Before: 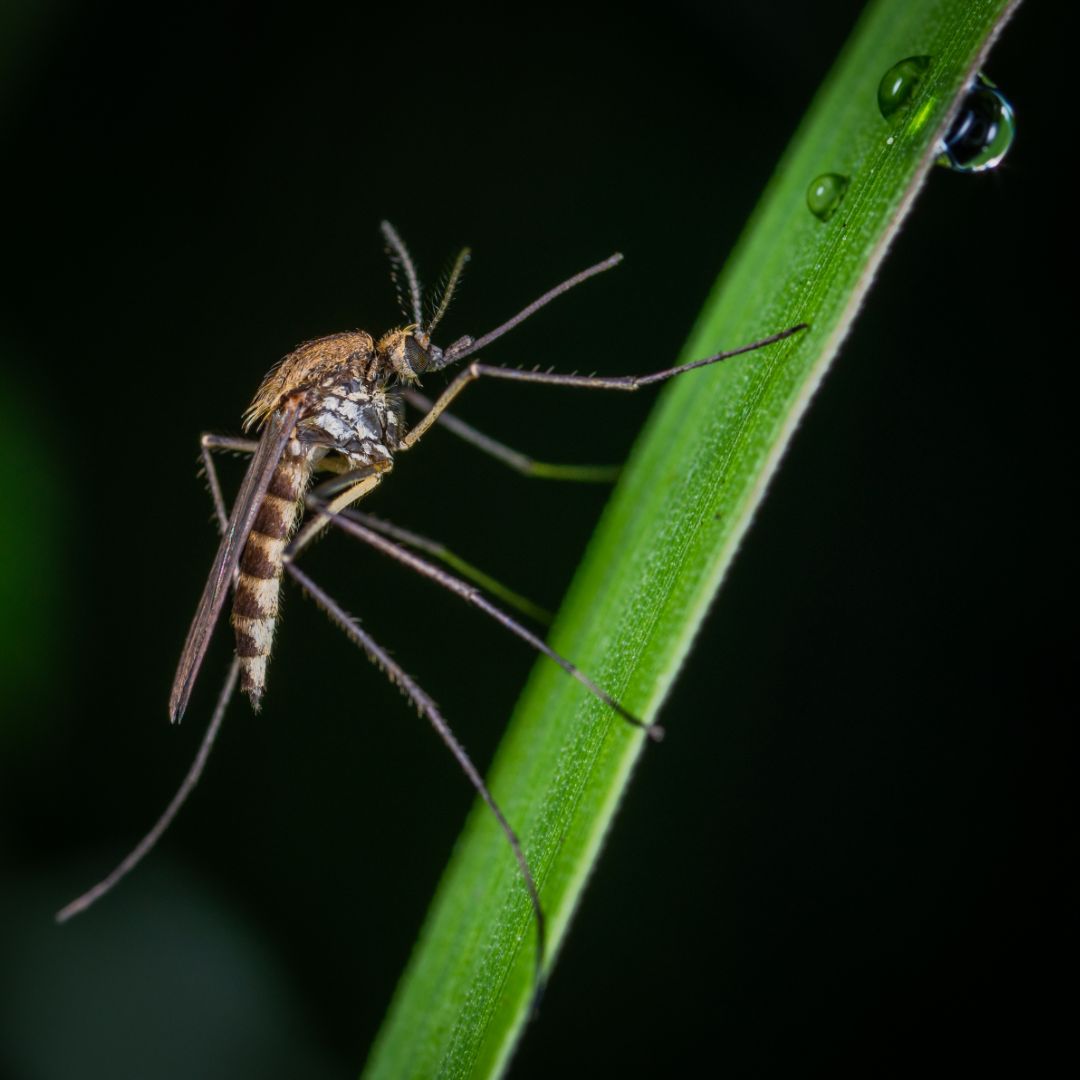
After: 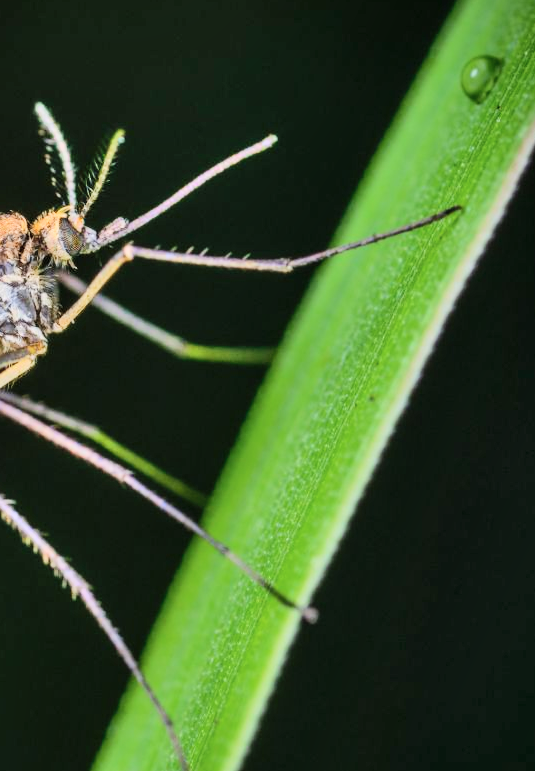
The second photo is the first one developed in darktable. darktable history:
shadows and highlights: shadows 75, highlights -60.85, soften with gaussian
crop: left 32.075%, top 10.976%, right 18.355%, bottom 17.596%
